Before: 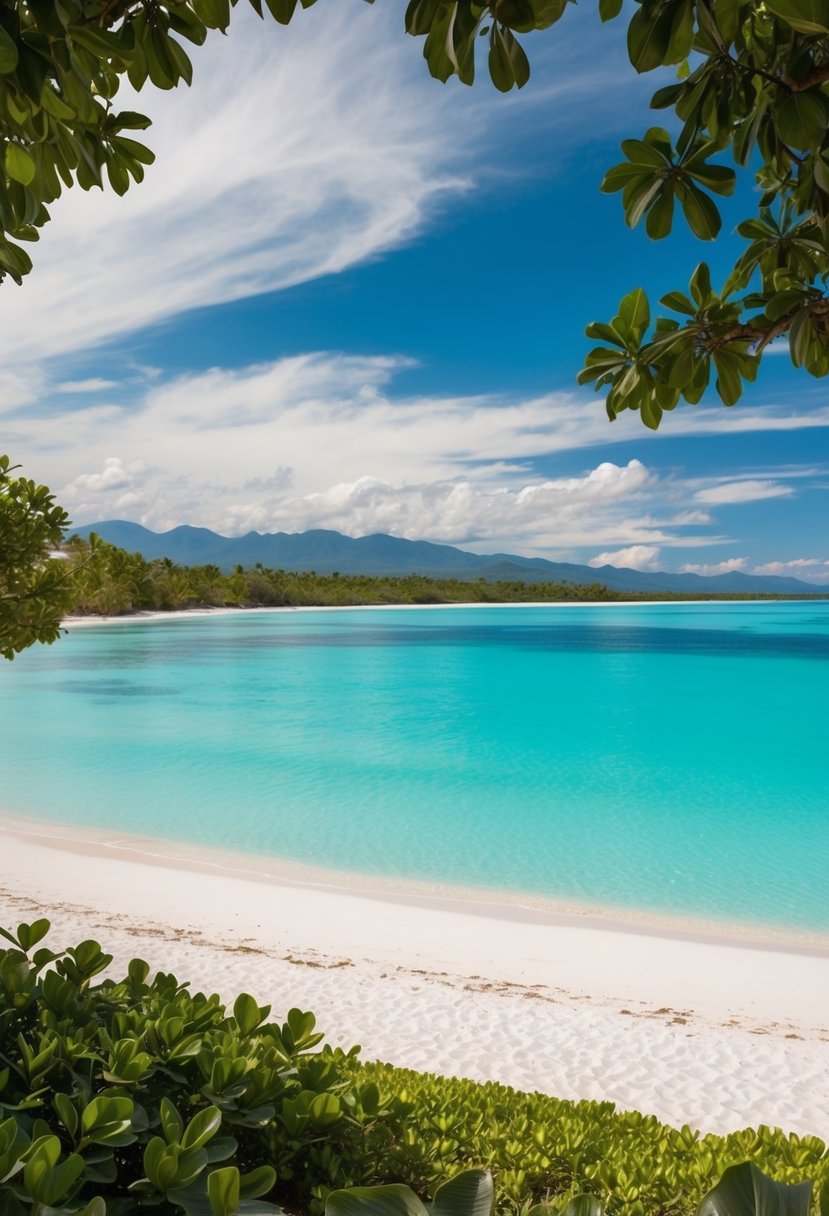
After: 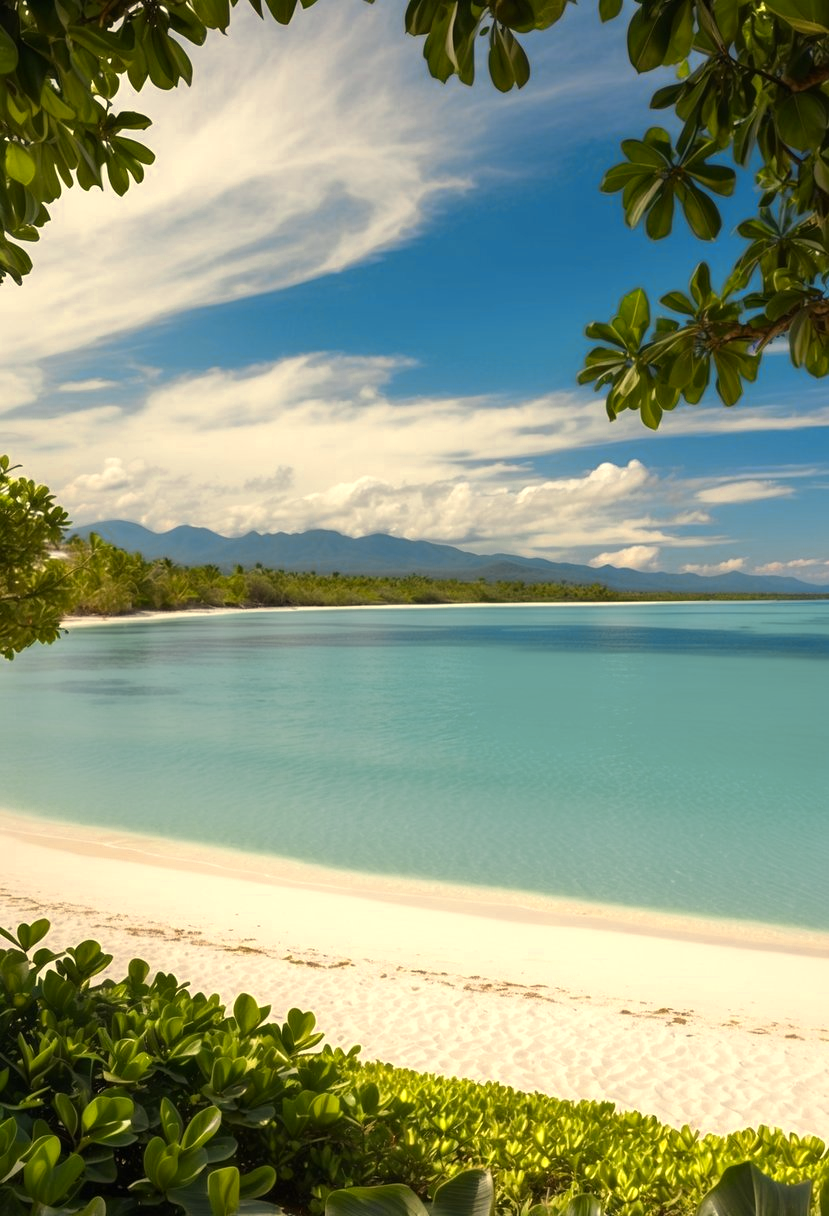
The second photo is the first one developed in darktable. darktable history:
color correction: highlights a* 1.39, highlights b* 17.83
color zones: curves: ch0 [(0.004, 0.305) (0.261, 0.623) (0.389, 0.399) (0.708, 0.571) (0.947, 0.34)]; ch1 [(0.025, 0.645) (0.229, 0.584) (0.326, 0.551) (0.484, 0.262) (0.757, 0.643)]
